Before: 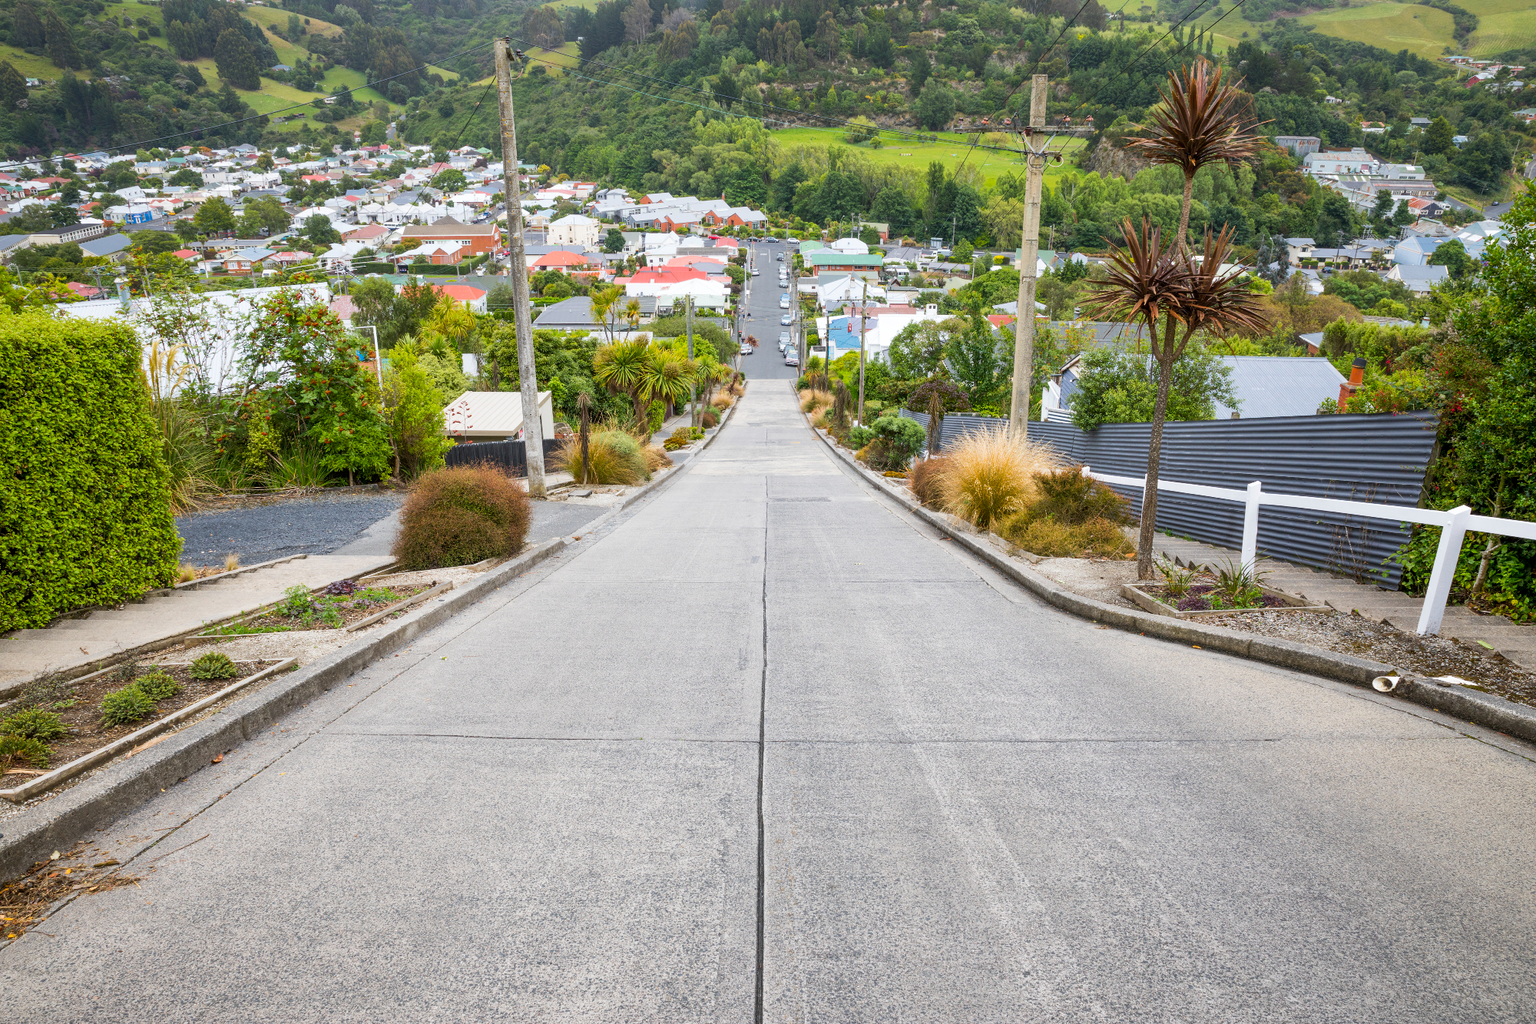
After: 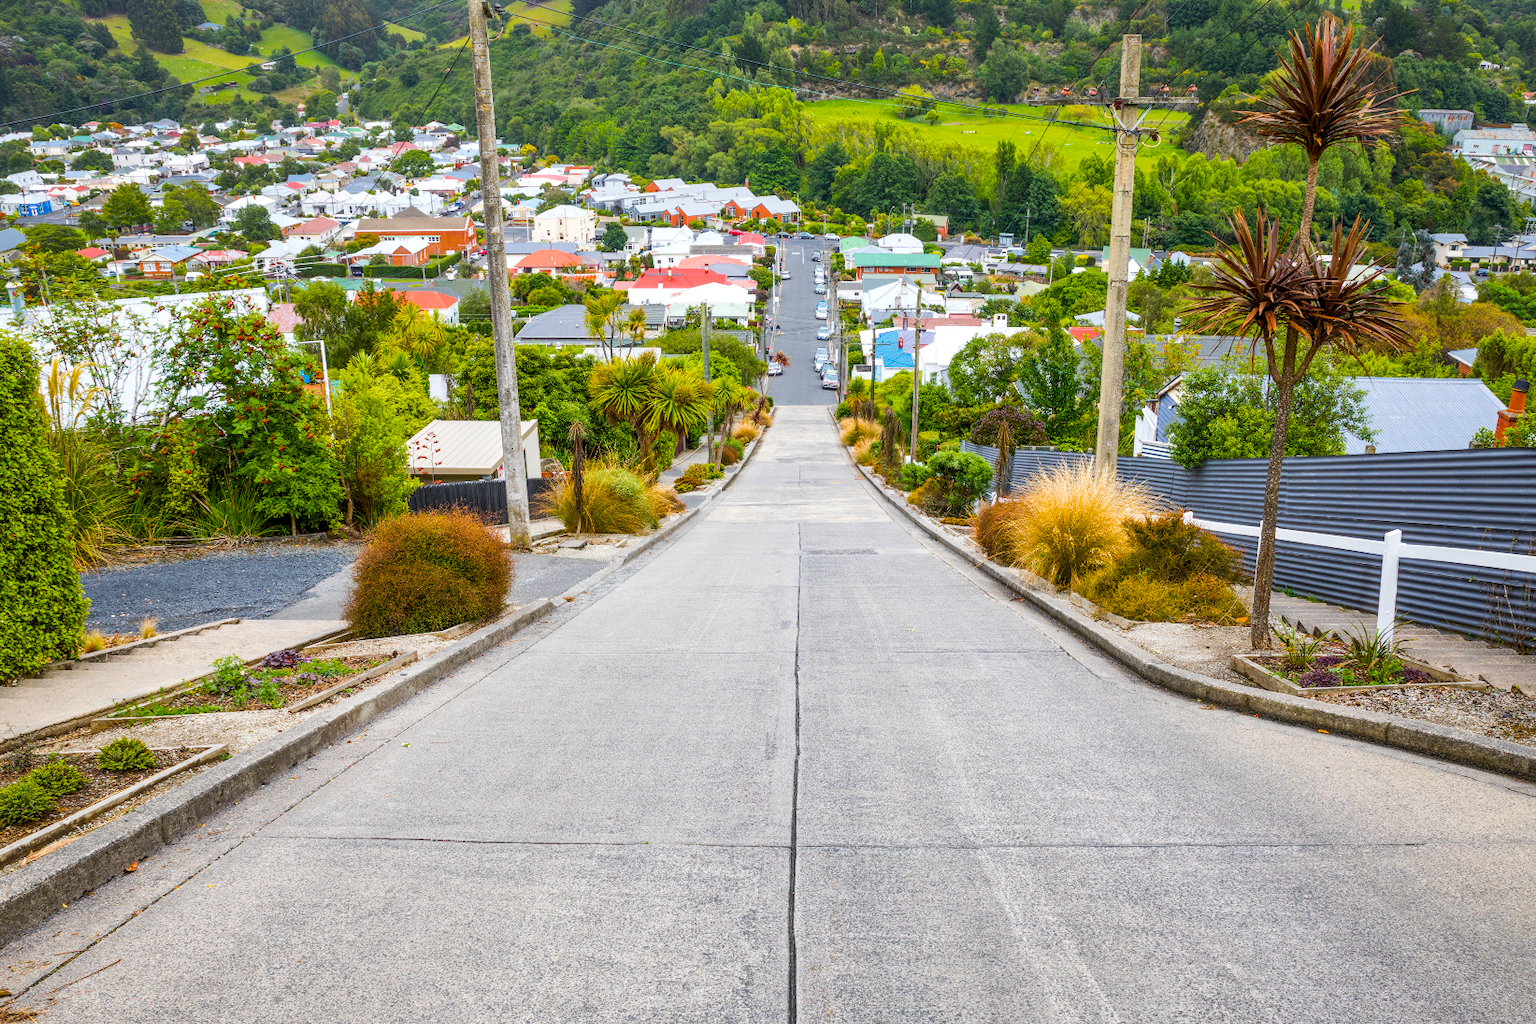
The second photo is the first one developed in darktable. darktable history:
crop and rotate: left 7.196%, top 4.574%, right 10.605%, bottom 13.178%
white balance: emerald 1
color balance rgb: perceptual saturation grading › global saturation 40%, global vibrance 15%
local contrast: on, module defaults
